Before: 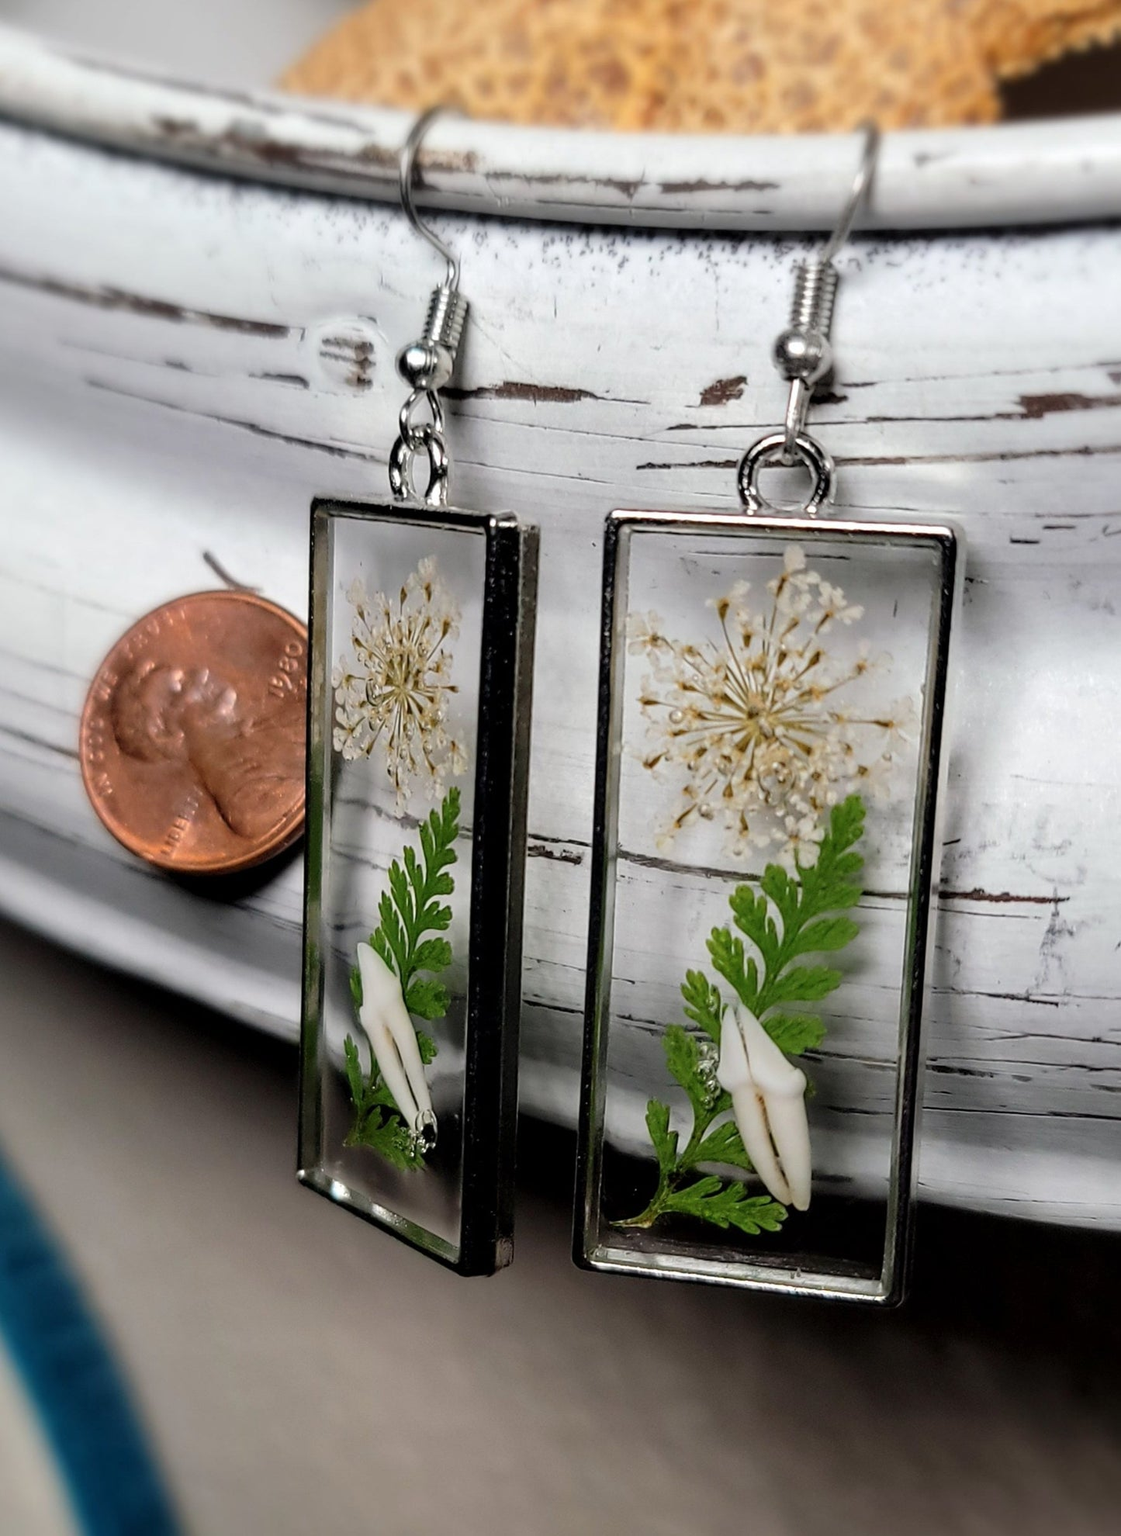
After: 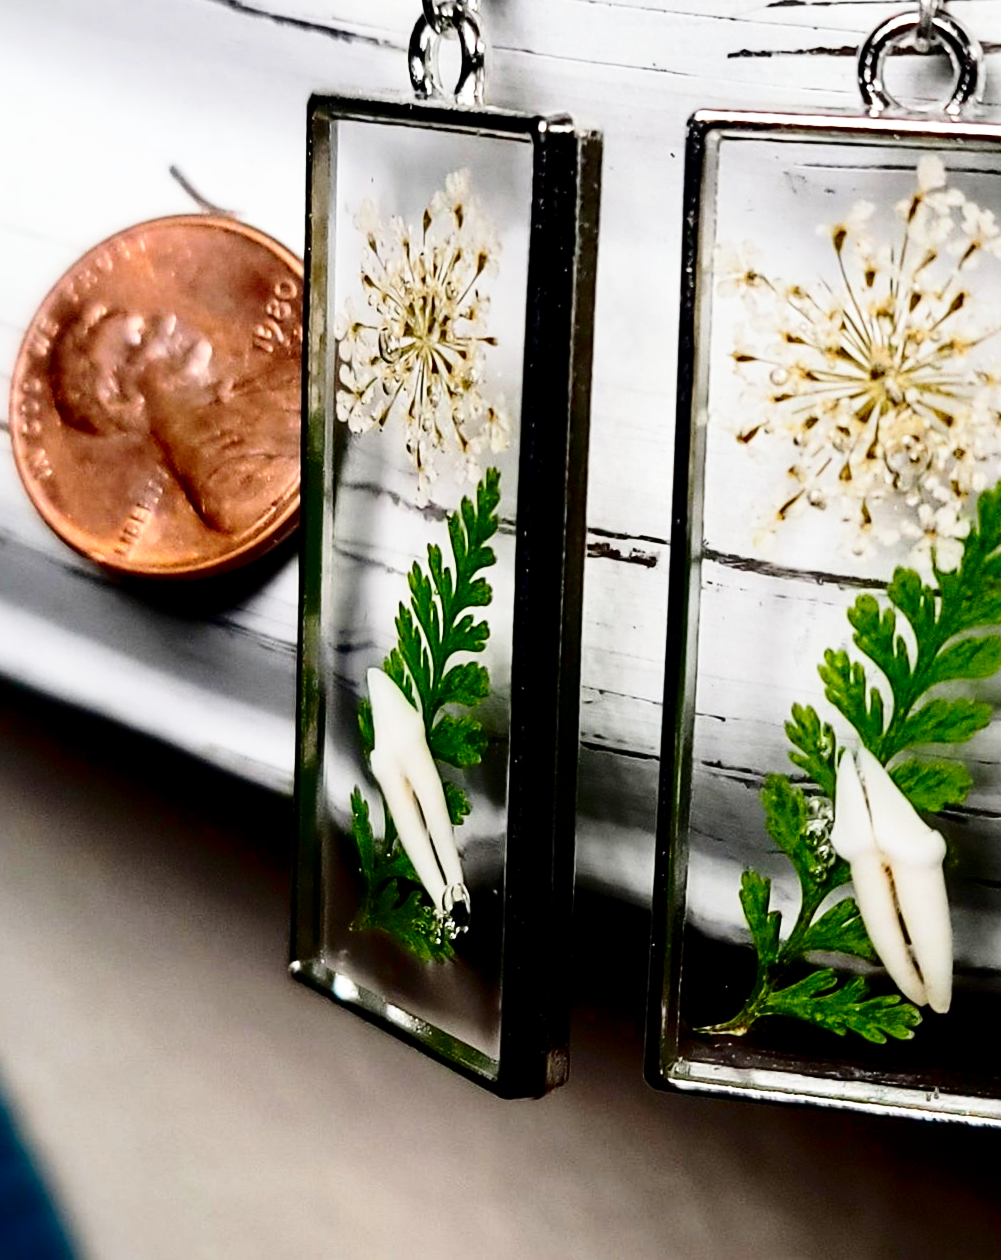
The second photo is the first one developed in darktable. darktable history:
tone equalizer: on, module defaults
contrast brightness saturation: contrast 0.24, brightness -0.24, saturation 0.14
crop: left 6.488%, top 27.668%, right 24.183%, bottom 8.656%
base curve: curves: ch0 [(0, 0) (0.005, 0.002) (0.15, 0.3) (0.4, 0.7) (0.75, 0.95) (1, 1)], preserve colors none
